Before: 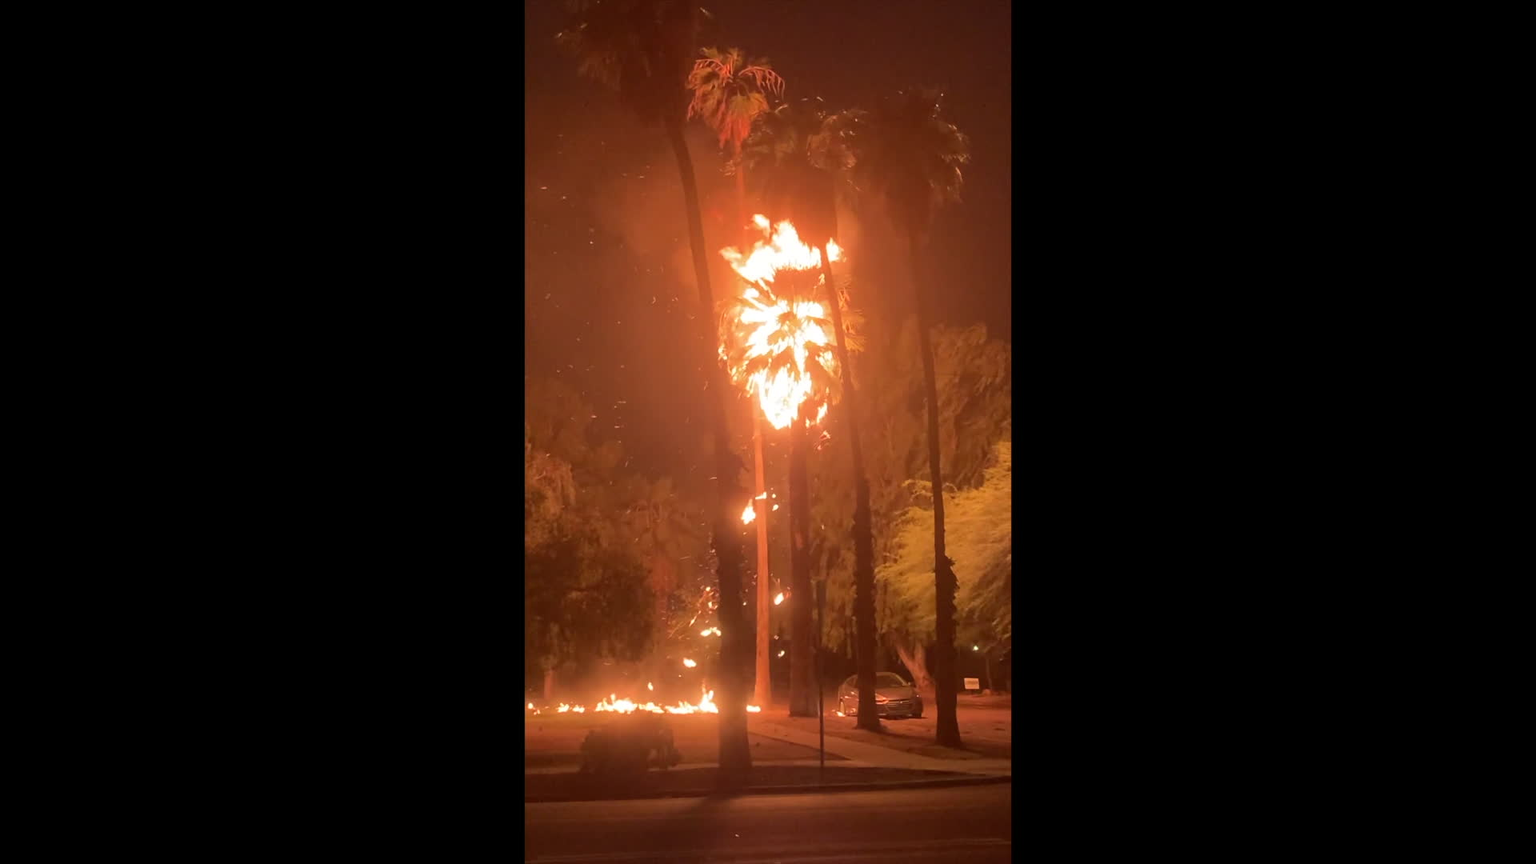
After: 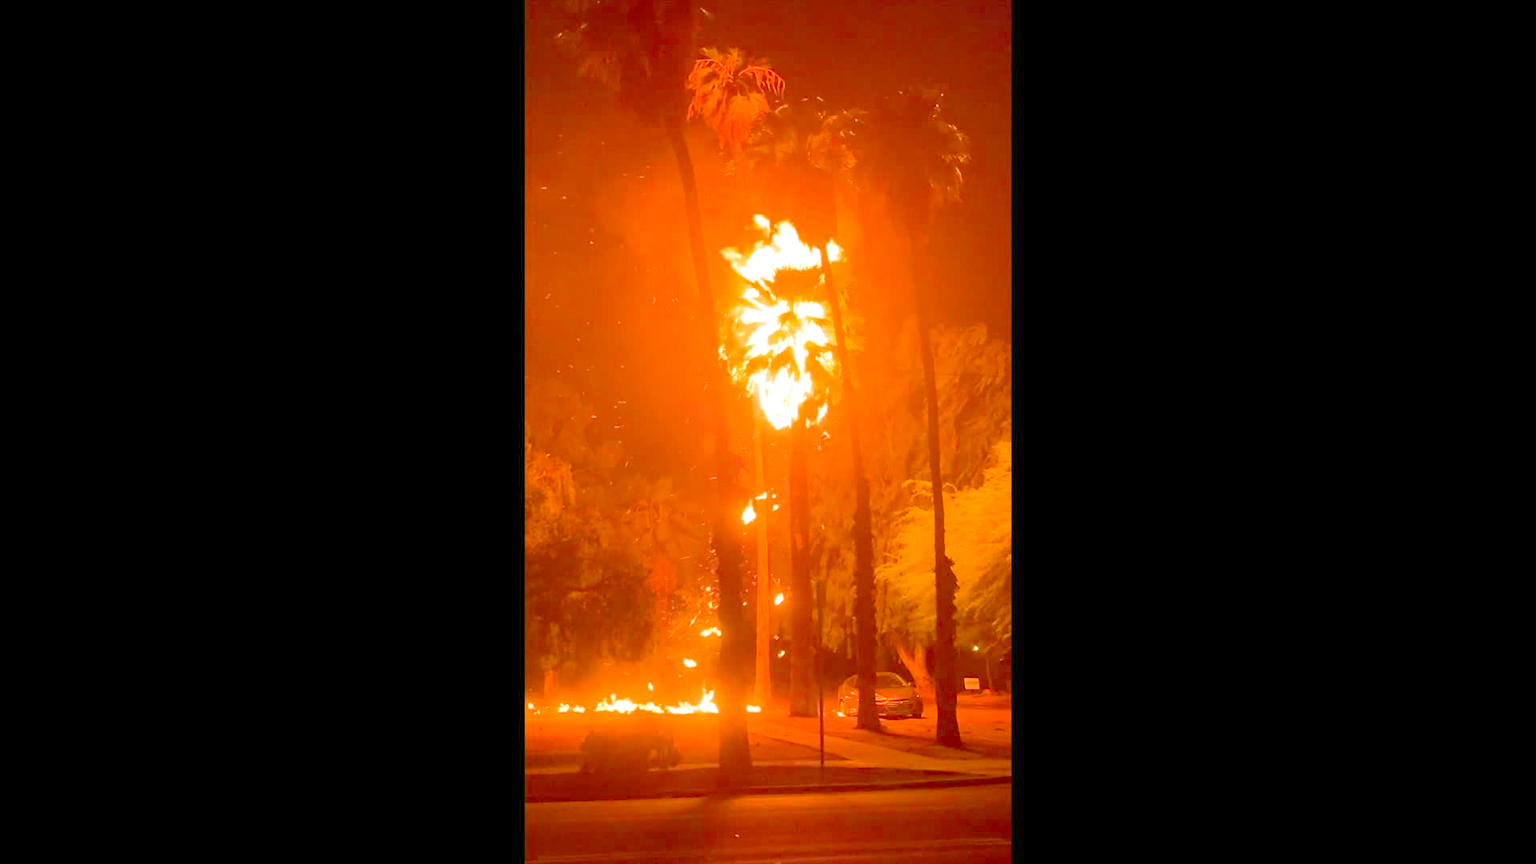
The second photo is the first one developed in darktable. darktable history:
color balance rgb: perceptual saturation grading › global saturation 25%, perceptual brilliance grading › mid-tones 10%, perceptual brilliance grading › shadows 15%, global vibrance 20%
levels: levels [0, 0.397, 0.955]
